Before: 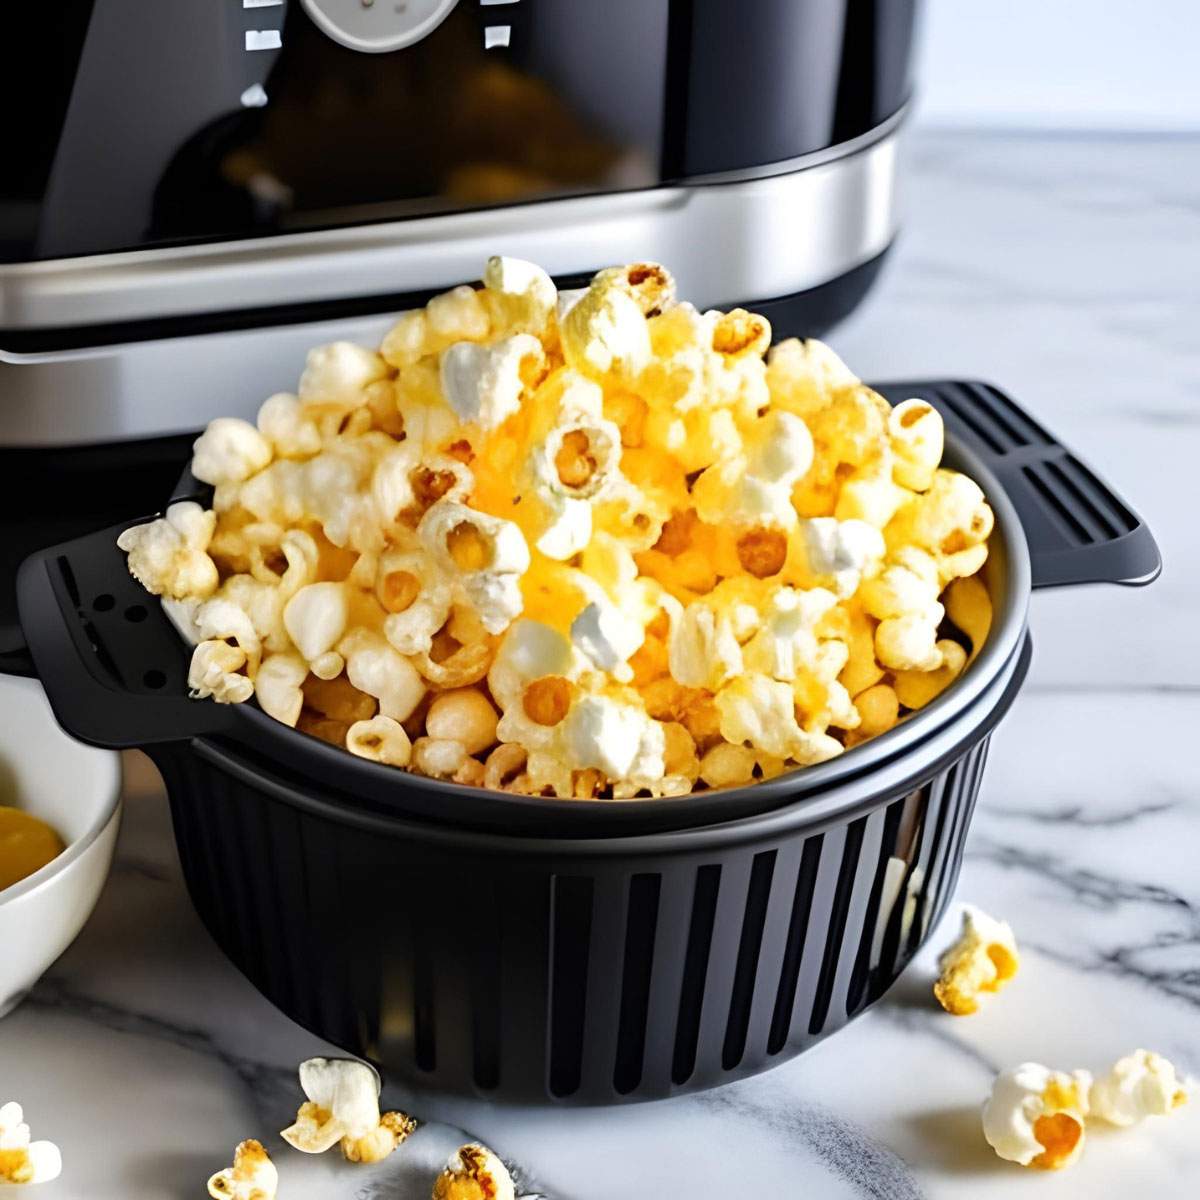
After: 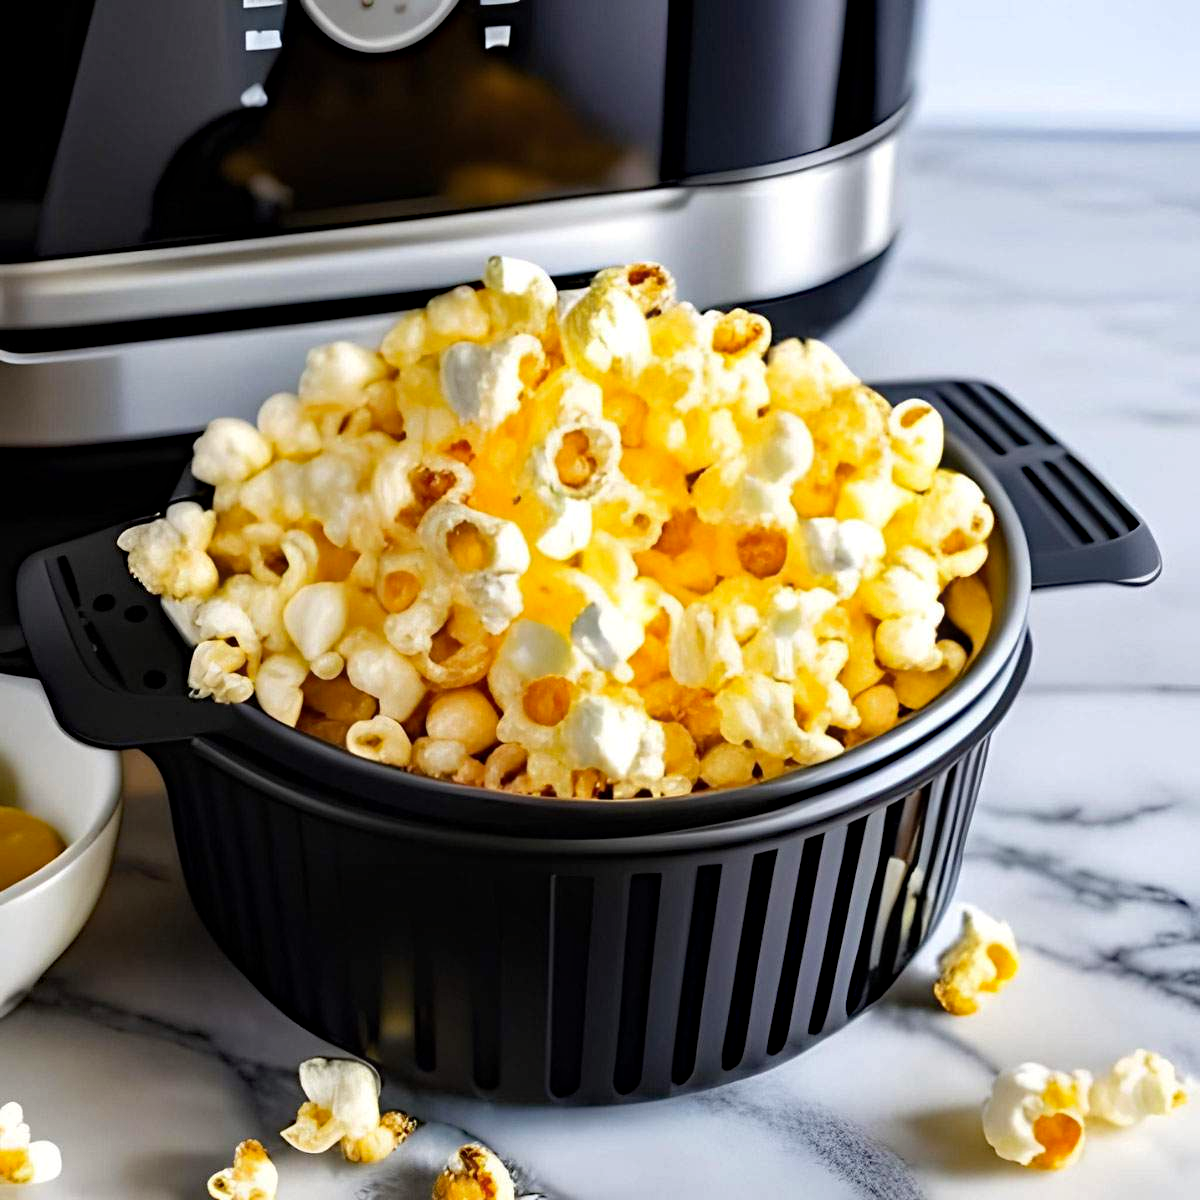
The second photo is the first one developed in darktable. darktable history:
haze removal: strength 0.296, distance 0.257, compatibility mode true, adaptive false
